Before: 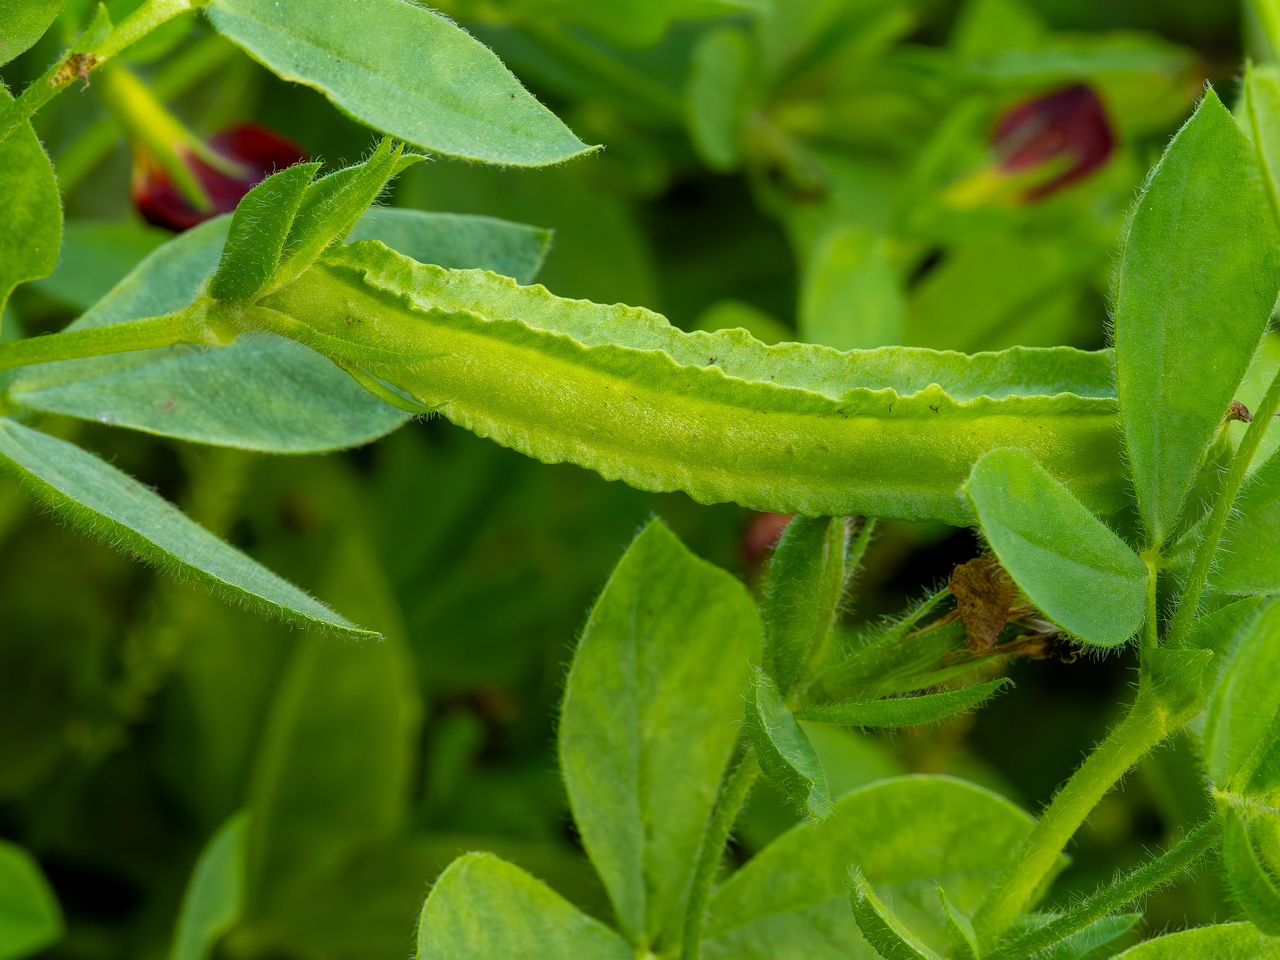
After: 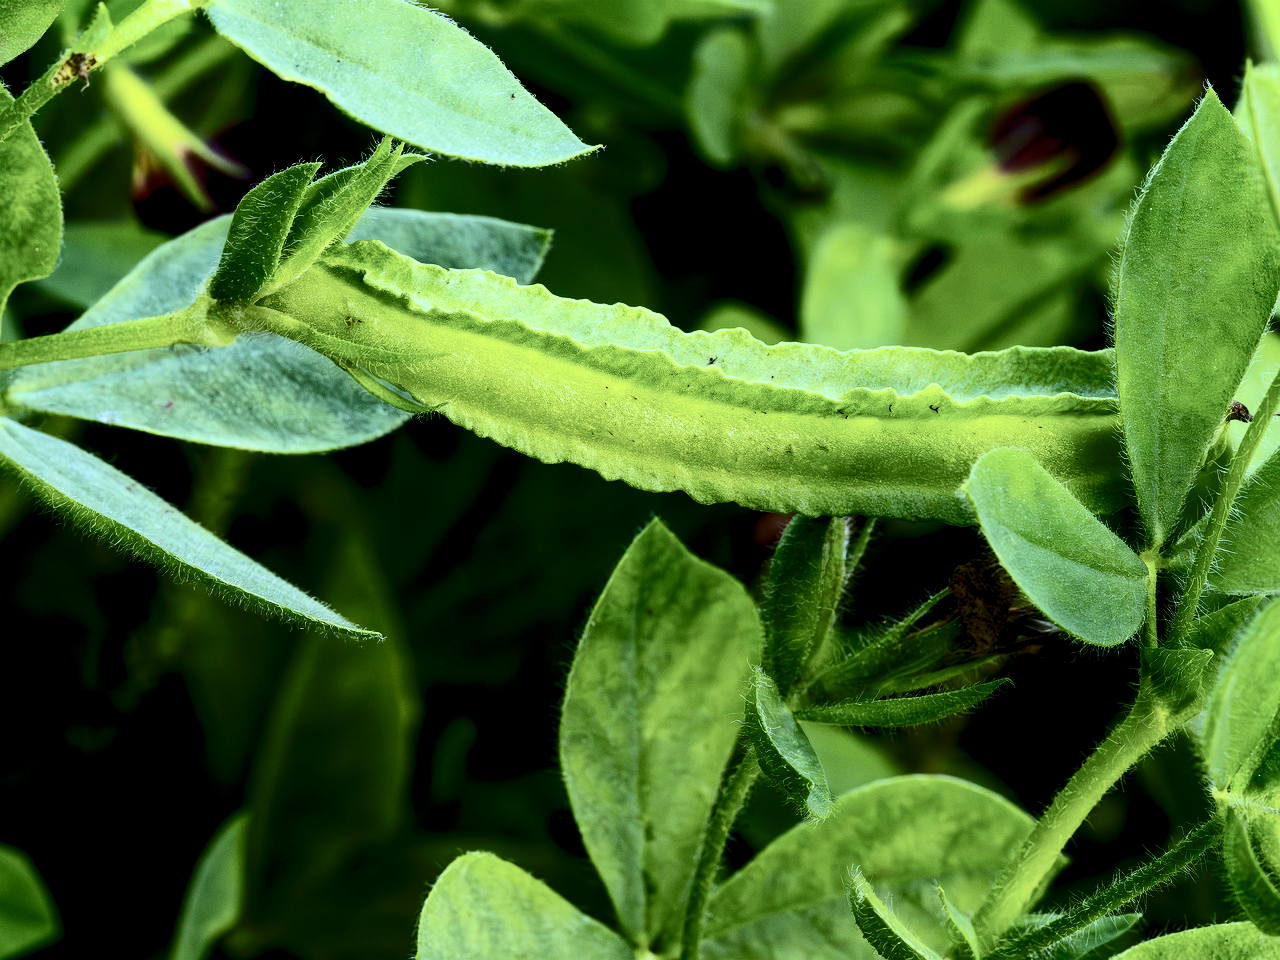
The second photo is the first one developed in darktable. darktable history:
rgb levels: levels [[0.034, 0.472, 0.904], [0, 0.5, 1], [0, 0.5, 1]]
white balance: red 0.871, blue 1.249
color balance rgb: perceptual saturation grading › global saturation -3%
contrast brightness saturation: contrast 0.5, saturation -0.1
